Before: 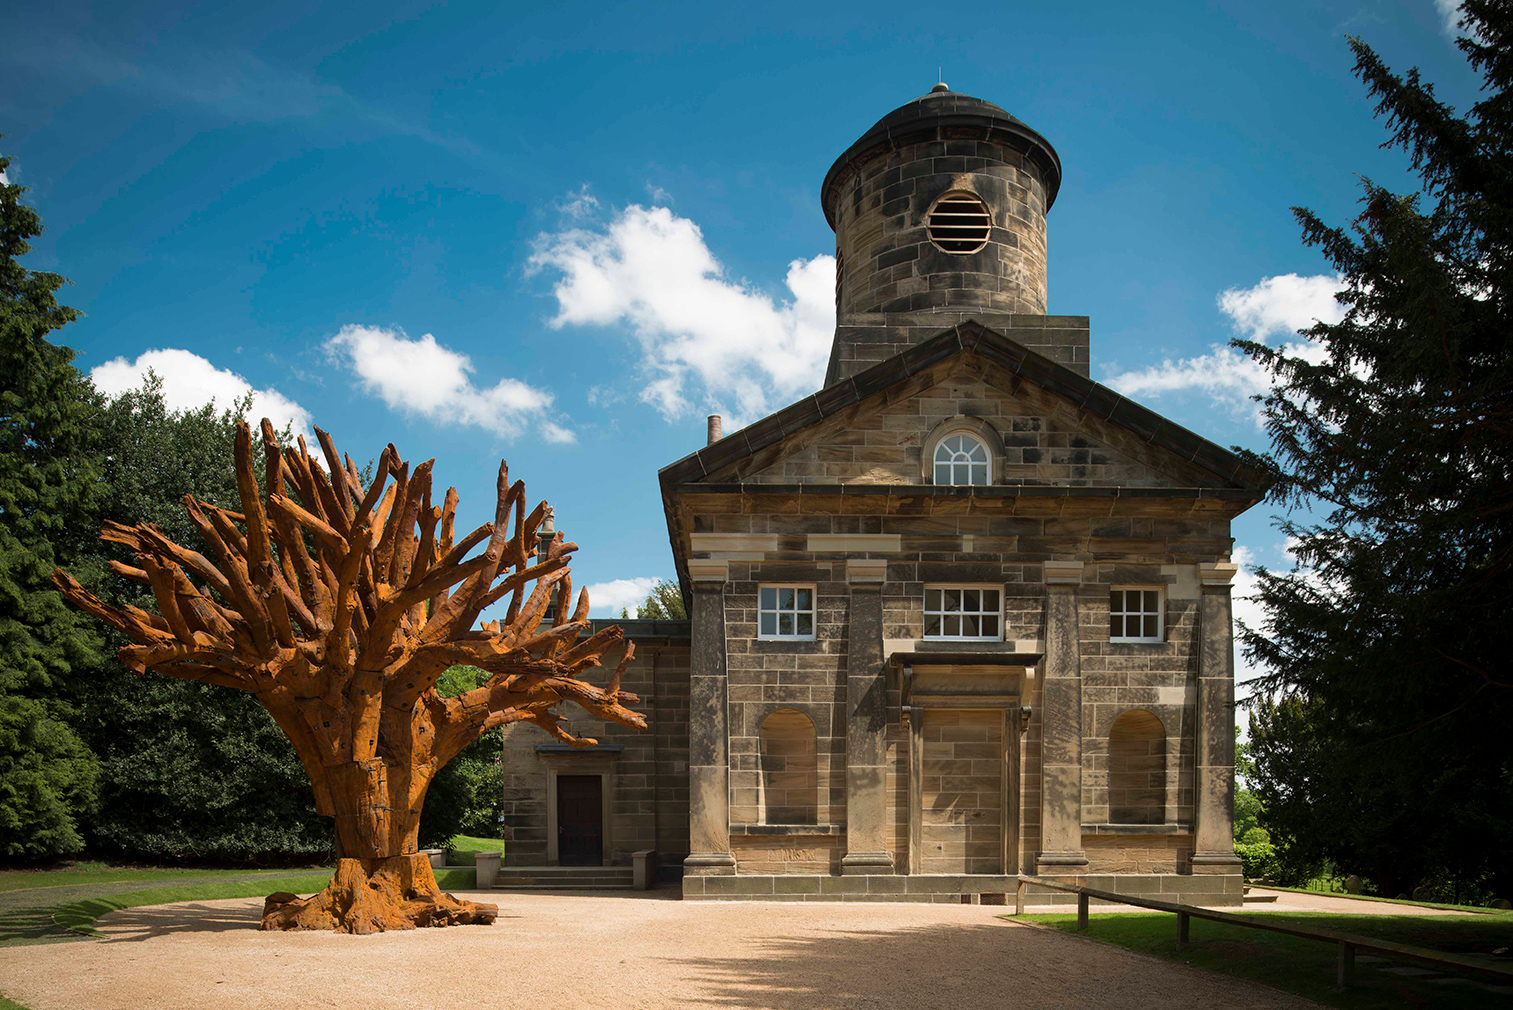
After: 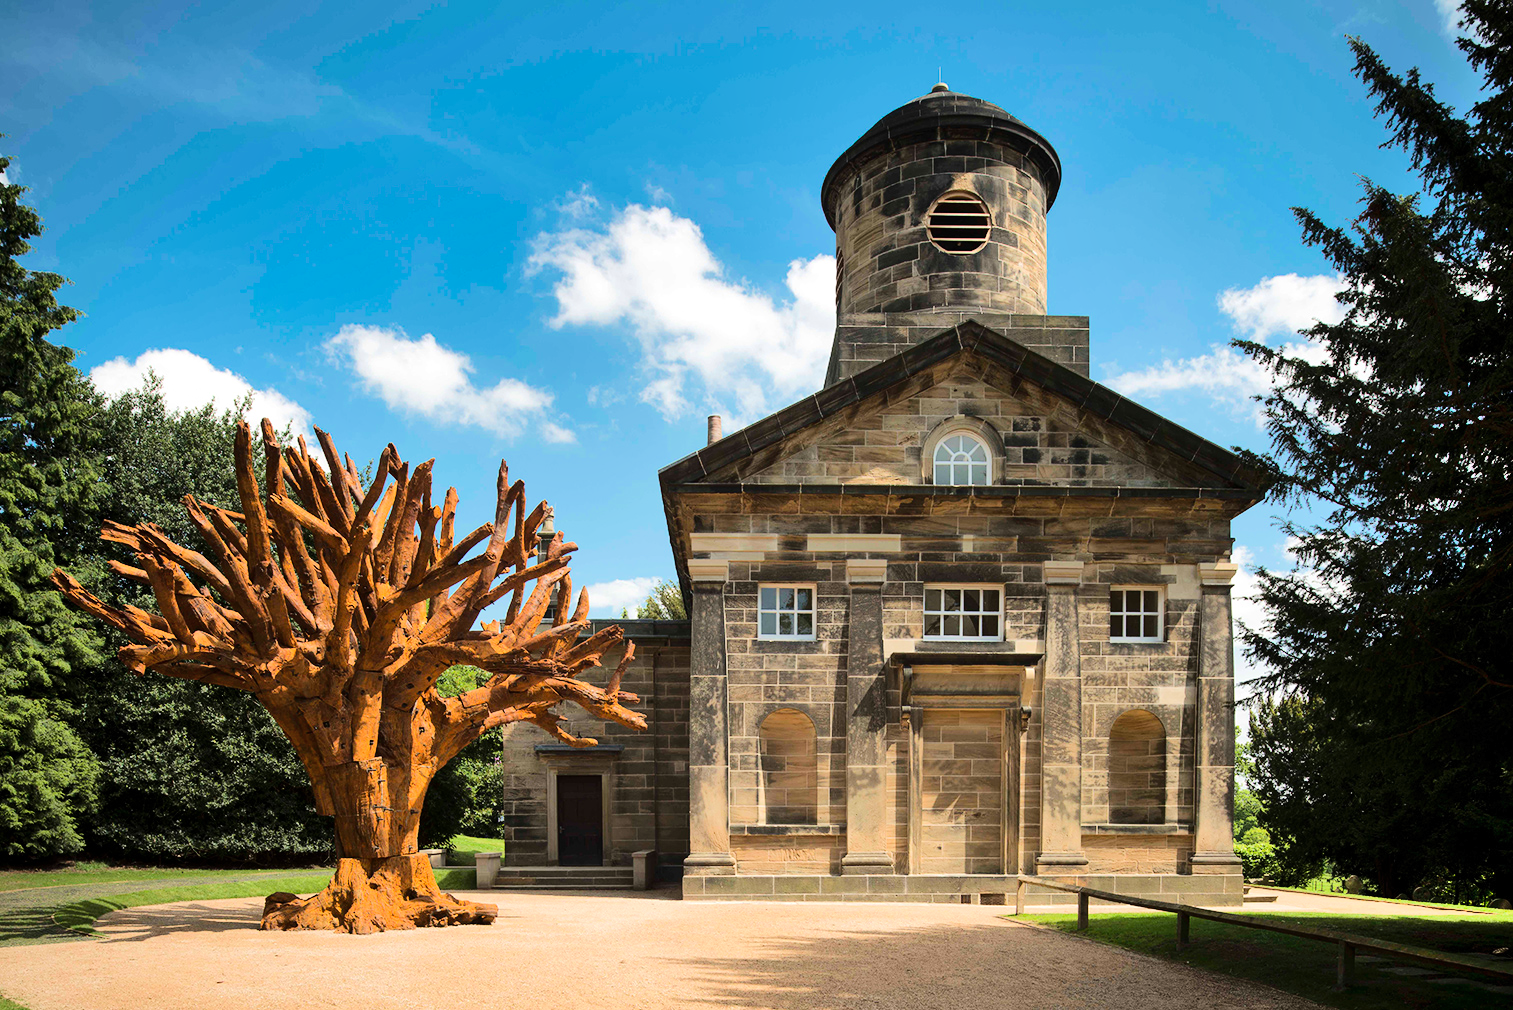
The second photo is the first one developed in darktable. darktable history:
tone equalizer: -7 EV 0.158 EV, -6 EV 0.622 EV, -5 EV 1.12 EV, -4 EV 1.29 EV, -3 EV 1.12 EV, -2 EV 0.6 EV, -1 EV 0.159 EV, edges refinement/feathering 500, mask exposure compensation -1.57 EV, preserve details no
shadows and highlights: highlights color adjustment 49.8%, low approximation 0.01, soften with gaussian
